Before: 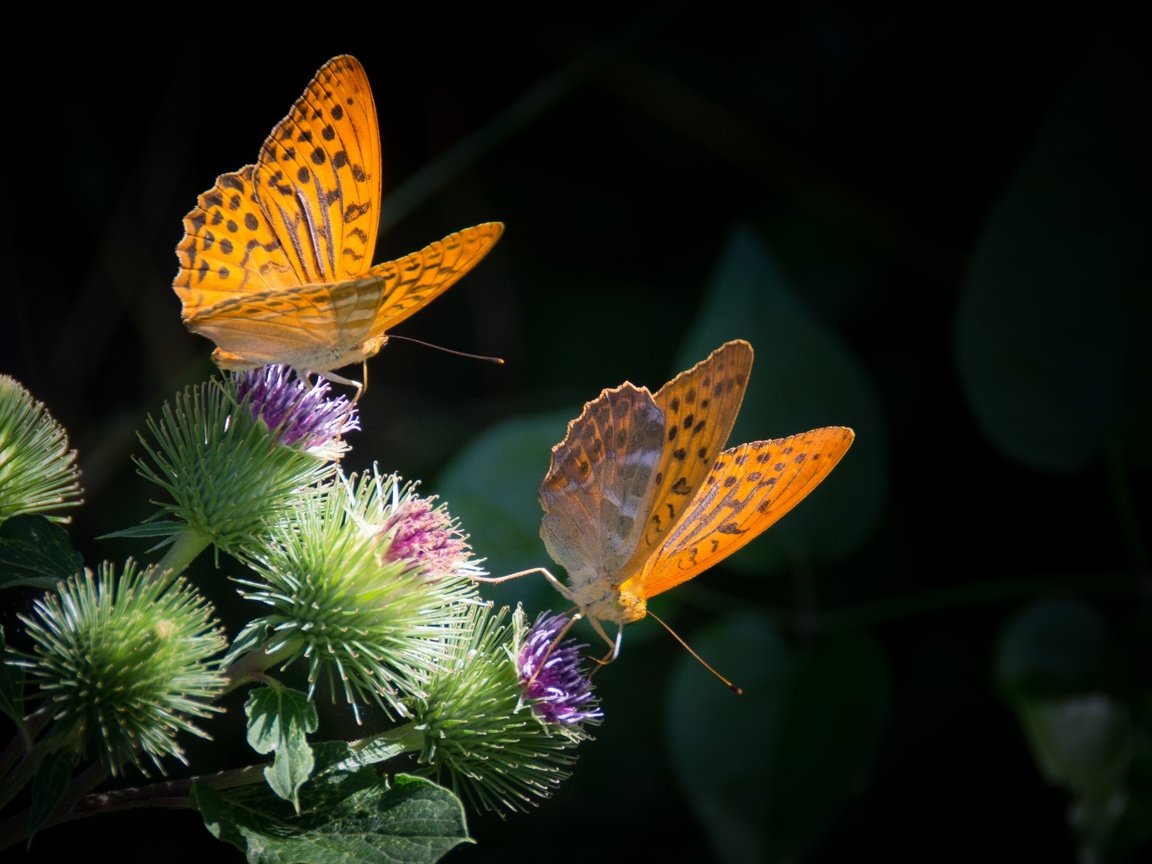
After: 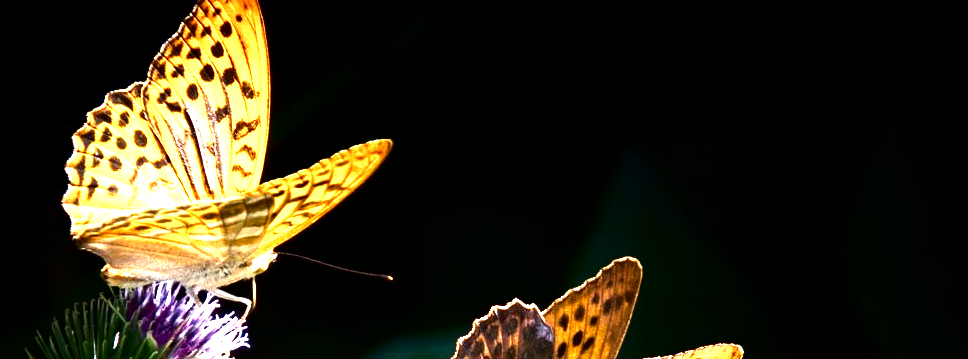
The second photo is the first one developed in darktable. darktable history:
crop and rotate: left 9.703%, top 9.631%, right 6.21%, bottom 48.729%
contrast brightness saturation: brightness -0.505
tone equalizer: -8 EV -1.07 EV, -7 EV -0.999 EV, -6 EV -0.906 EV, -5 EV -0.585 EV, -3 EV 0.552 EV, -2 EV 0.869 EV, -1 EV 1.01 EV, +0 EV 1.07 EV, edges refinement/feathering 500, mask exposure compensation -1.57 EV, preserve details no
exposure: black level correction 0, exposure 1 EV, compensate exposure bias true, compensate highlight preservation false
